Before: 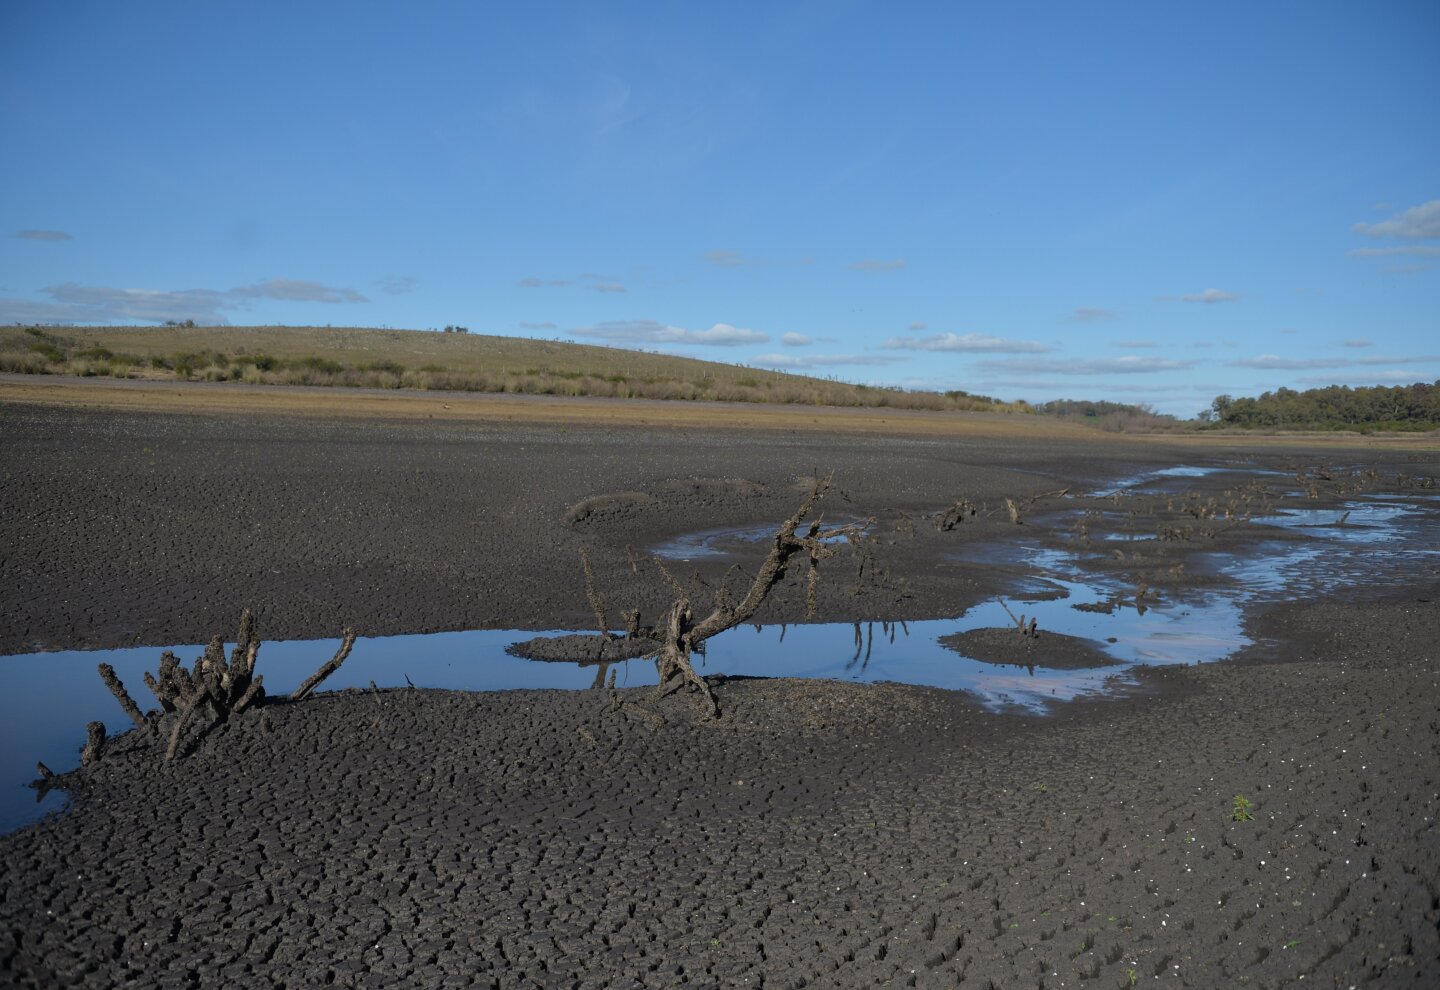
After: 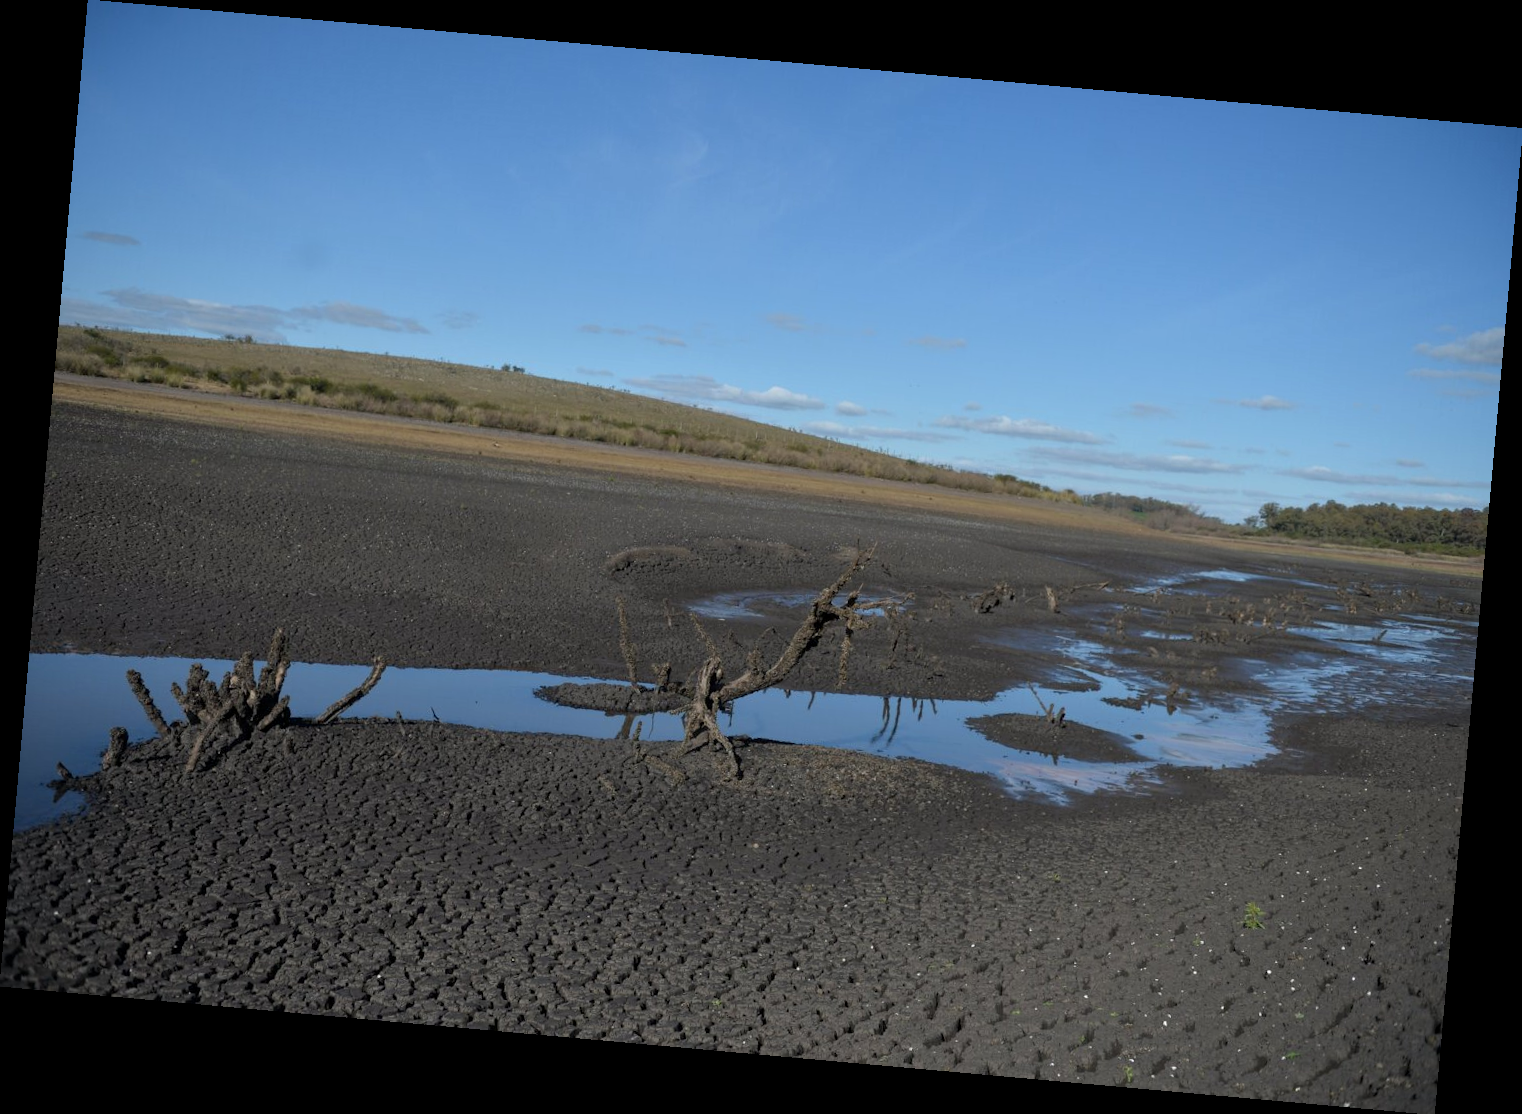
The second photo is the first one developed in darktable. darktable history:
rotate and perspective: rotation 5.12°, automatic cropping off
local contrast: highlights 100%, shadows 100%, detail 120%, midtone range 0.2
